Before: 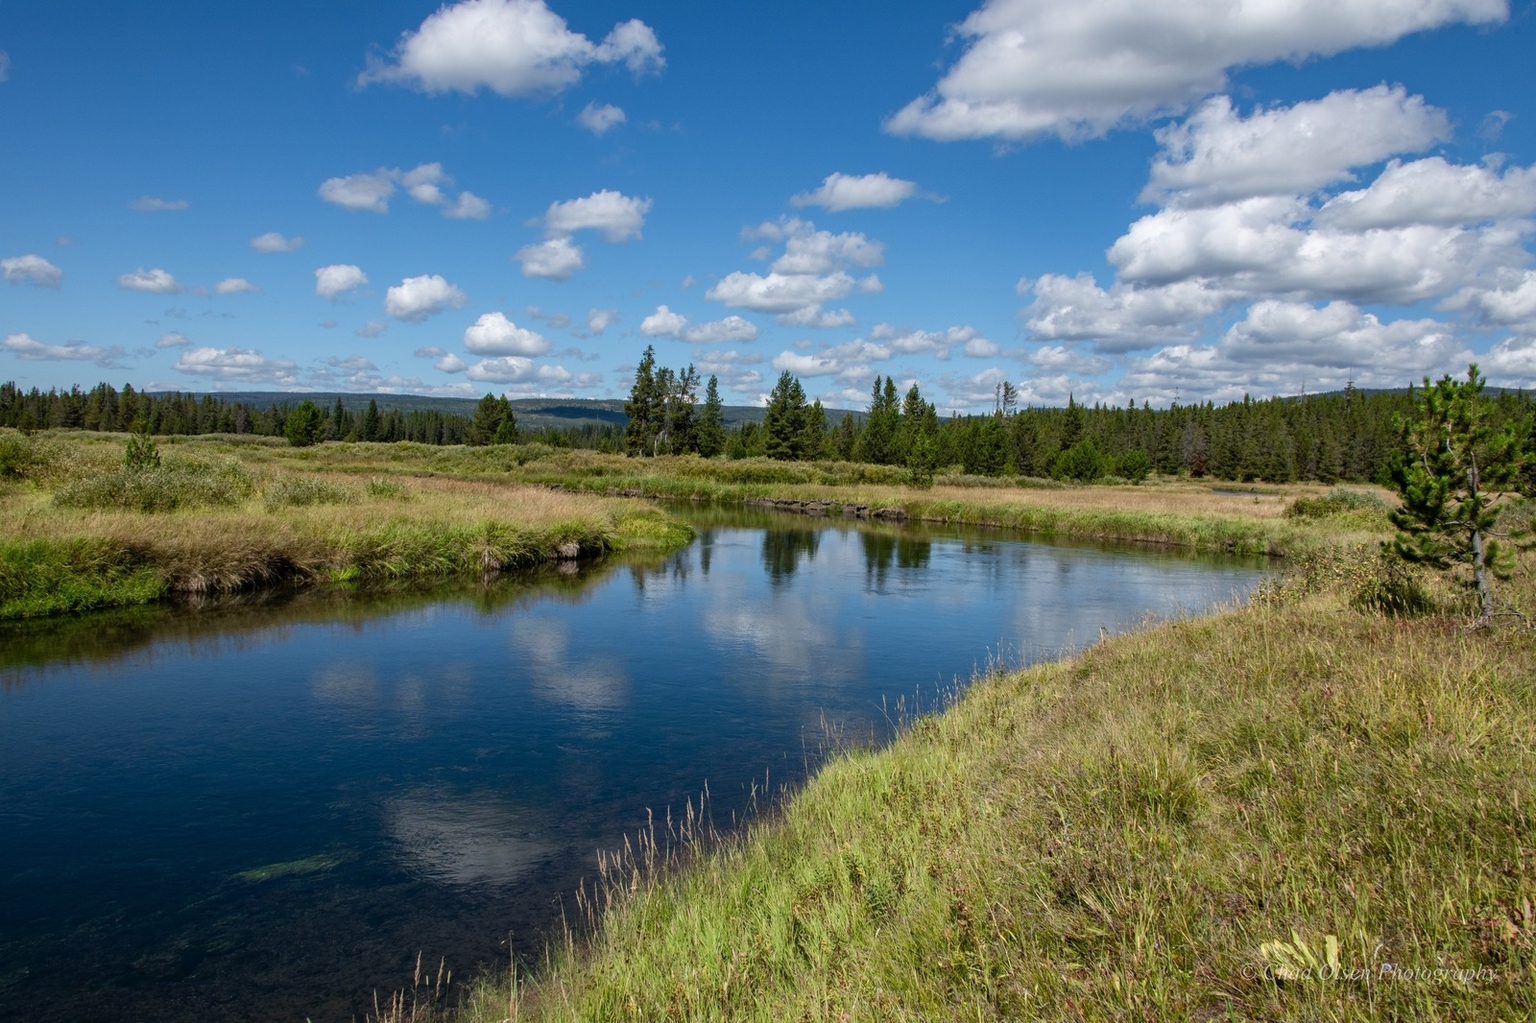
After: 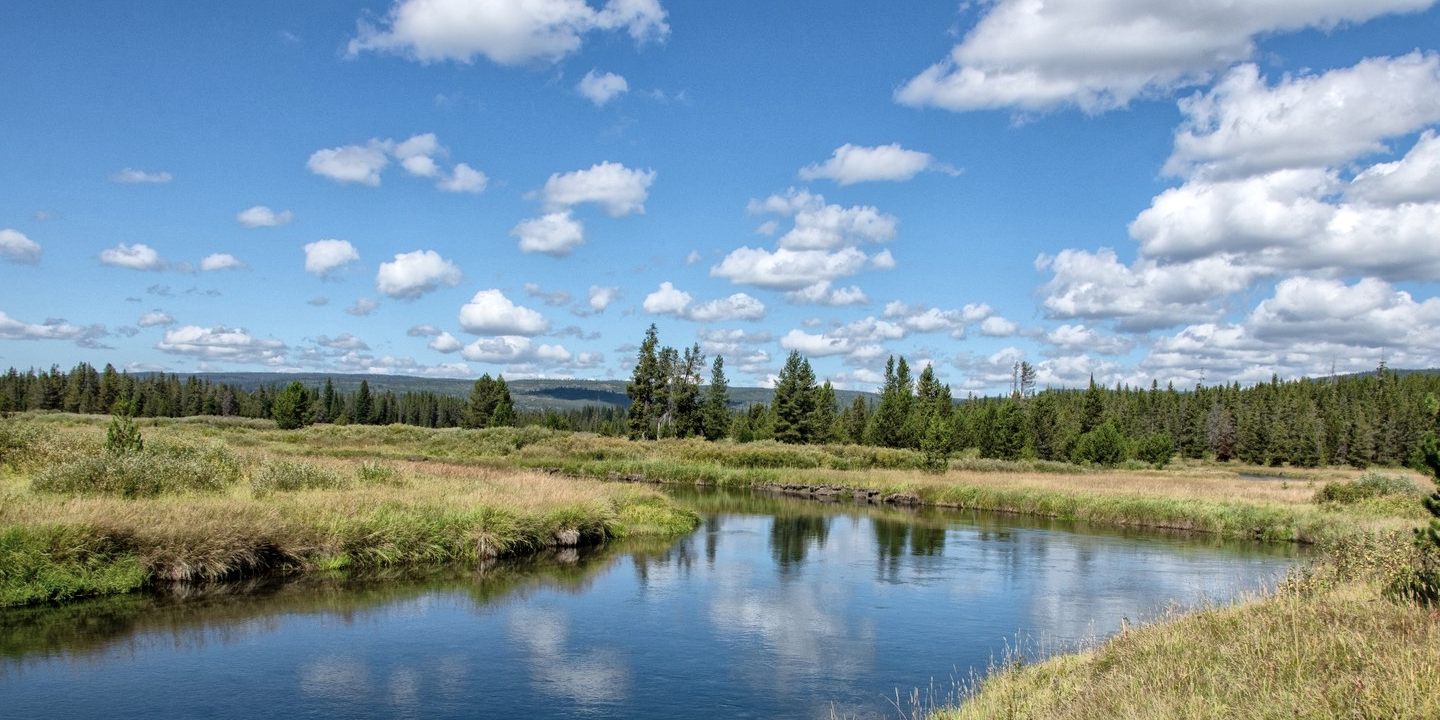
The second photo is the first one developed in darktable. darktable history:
crop: left 1.509%, top 3.452%, right 7.696%, bottom 28.452%
contrast brightness saturation: contrast 0.01, saturation -0.05
global tonemap: drago (1, 100), detail 1
